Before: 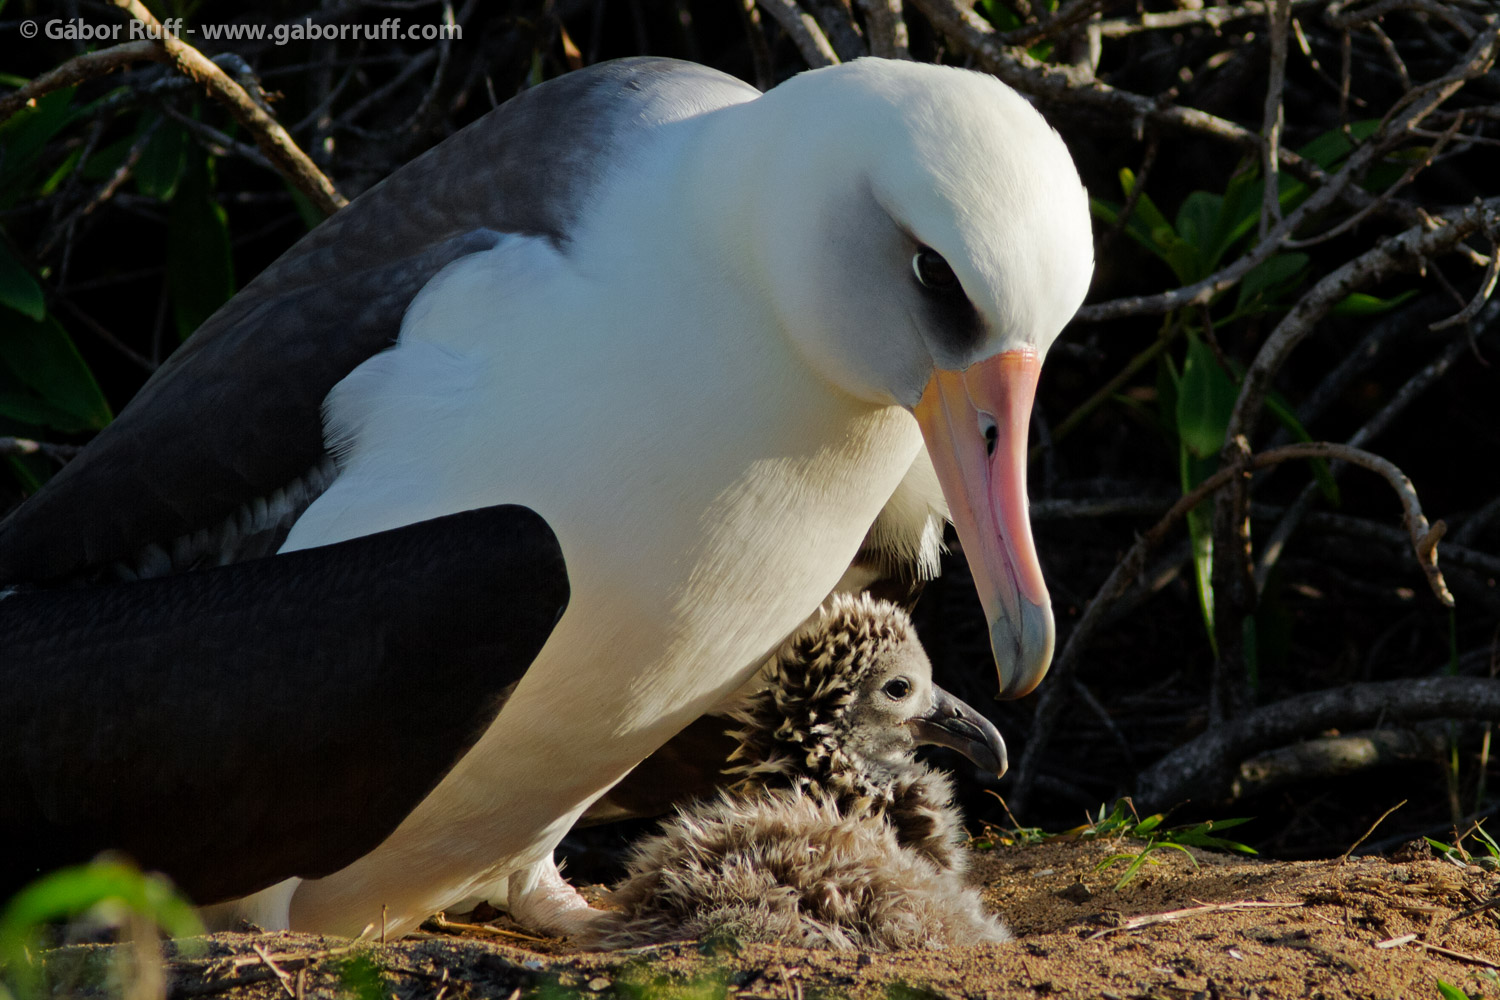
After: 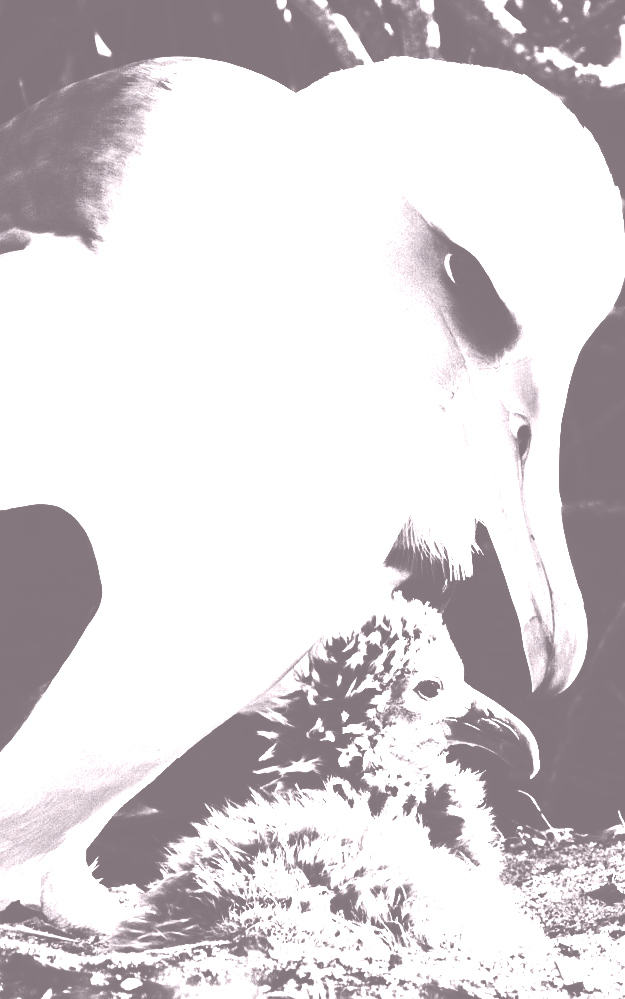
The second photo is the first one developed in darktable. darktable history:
colorize: hue 25.2°, saturation 83%, source mix 82%, lightness 79%, version 1
rgb curve: curves: ch0 [(0, 0) (0.21, 0.15) (0.24, 0.21) (0.5, 0.75) (0.75, 0.96) (0.89, 0.99) (1, 1)]; ch1 [(0, 0.02) (0.21, 0.13) (0.25, 0.2) (0.5, 0.67) (0.75, 0.9) (0.89, 0.97) (1, 1)]; ch2 [(0, 0.02) (0.21, 0.13) (0.25, 0.2) (0.5, 0.67) (0.75, 0.9) (0.89, 0.97) (1, 1)], compensate middle gray true
base curve: curves: ch0 [(0, 0) (0.036, 0.025) (0.121, 0.166) (0.206, 0.329) (0.605, 0.79) (1, 1)], preserve colors none
crop: left 31.229%, right 27.105%
white balance: red 0.984, blue 1.059
exposure: black level correction 0.002, compensate highlight preservation false
